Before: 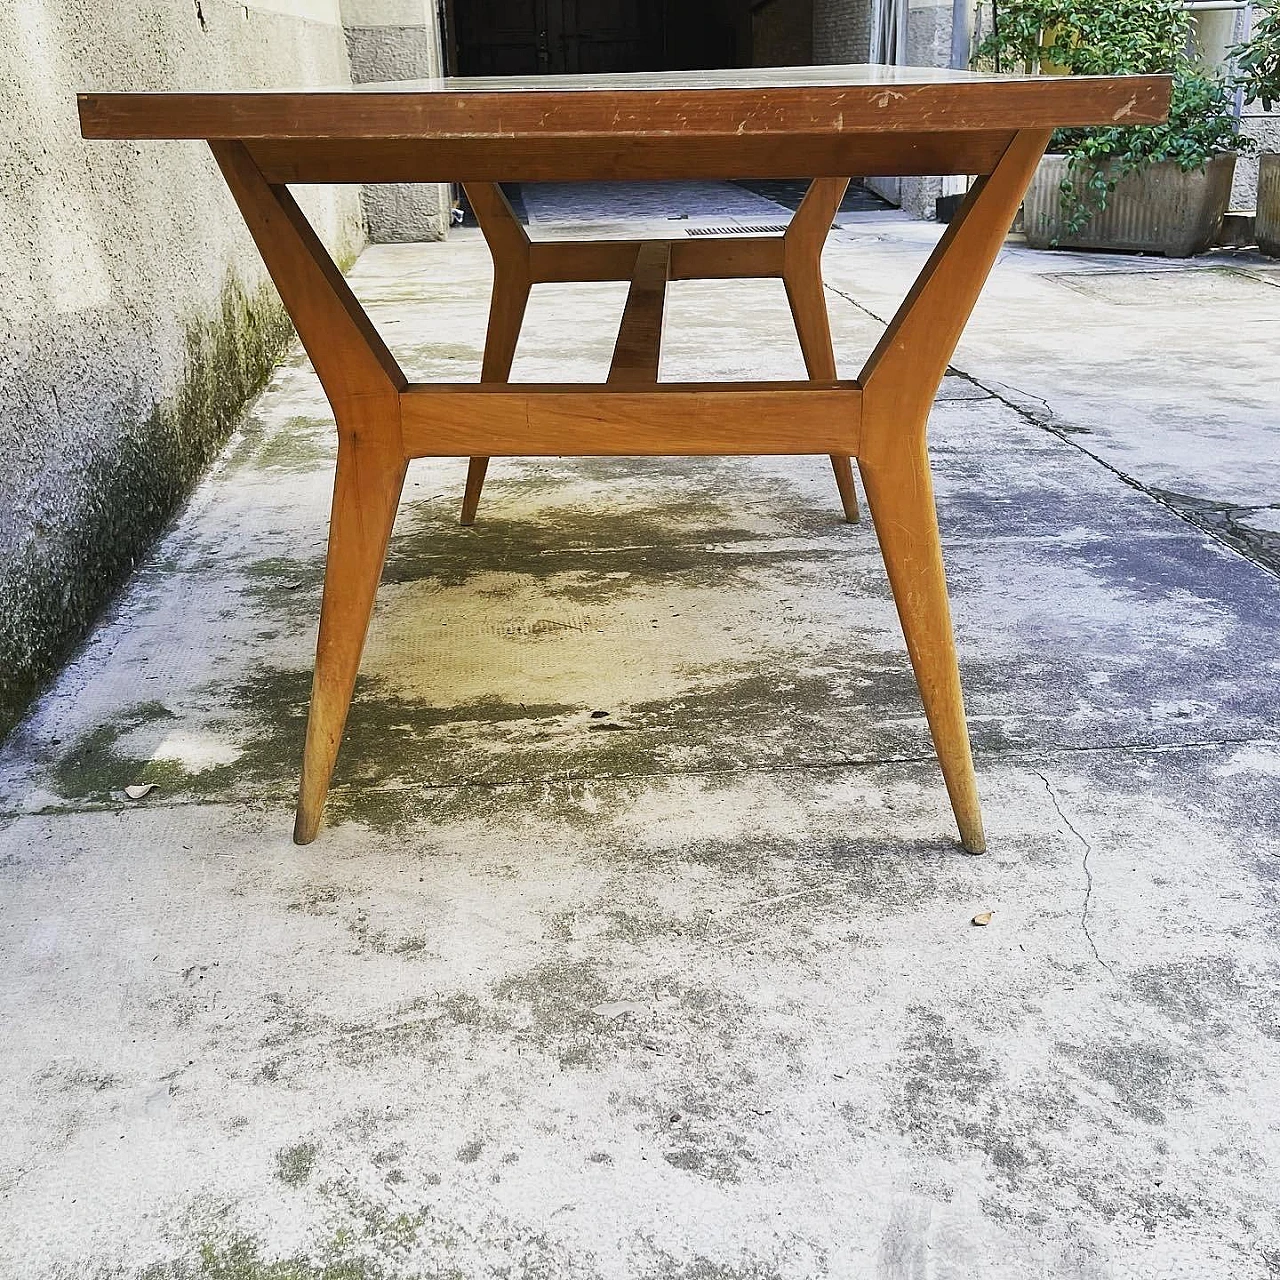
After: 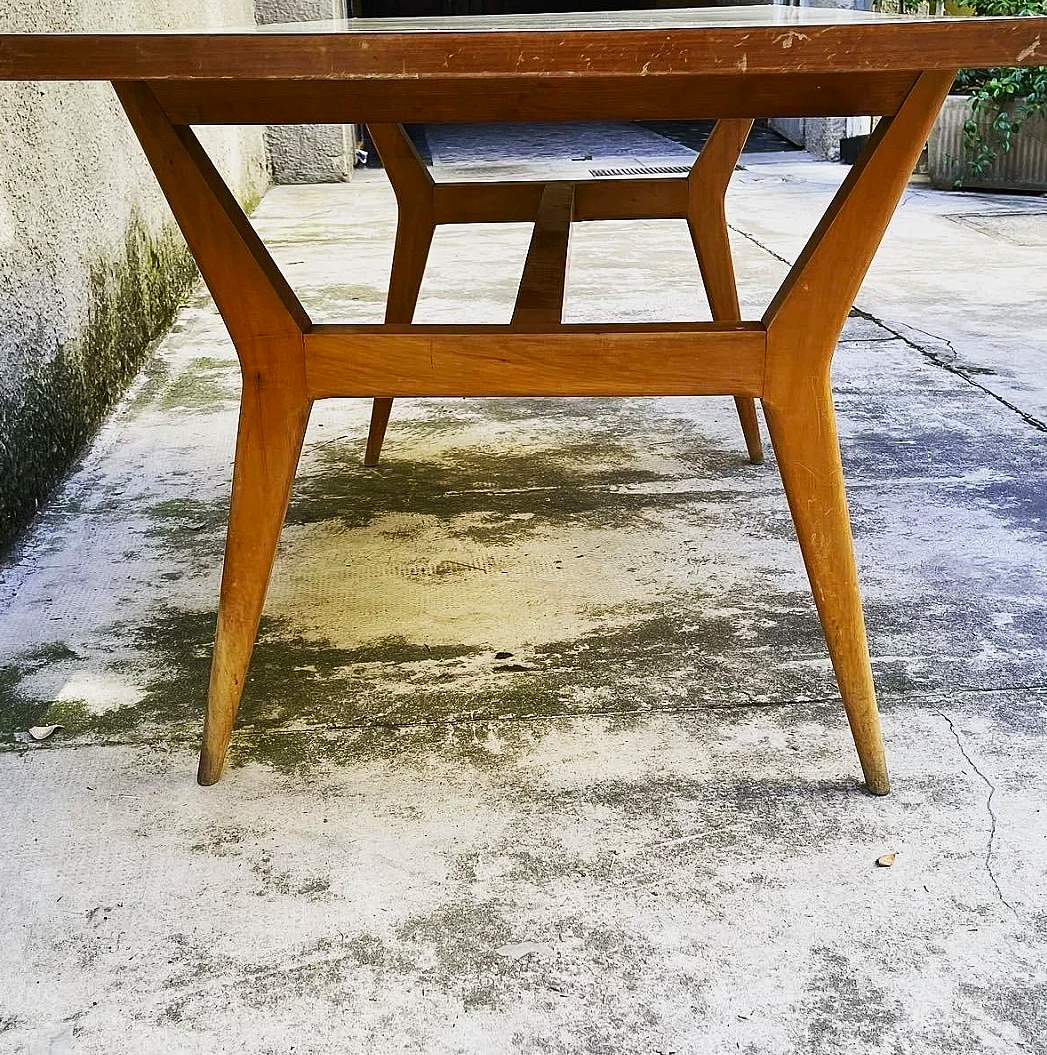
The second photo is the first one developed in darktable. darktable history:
contrast brightness saturation: contrast 0.131, brightness -0.059, saturation 0.157
crop and rotate: left 7.564%, top 4.629%, right 10.62%, bottom 12.935%
tone equalizer: on, module defaults
